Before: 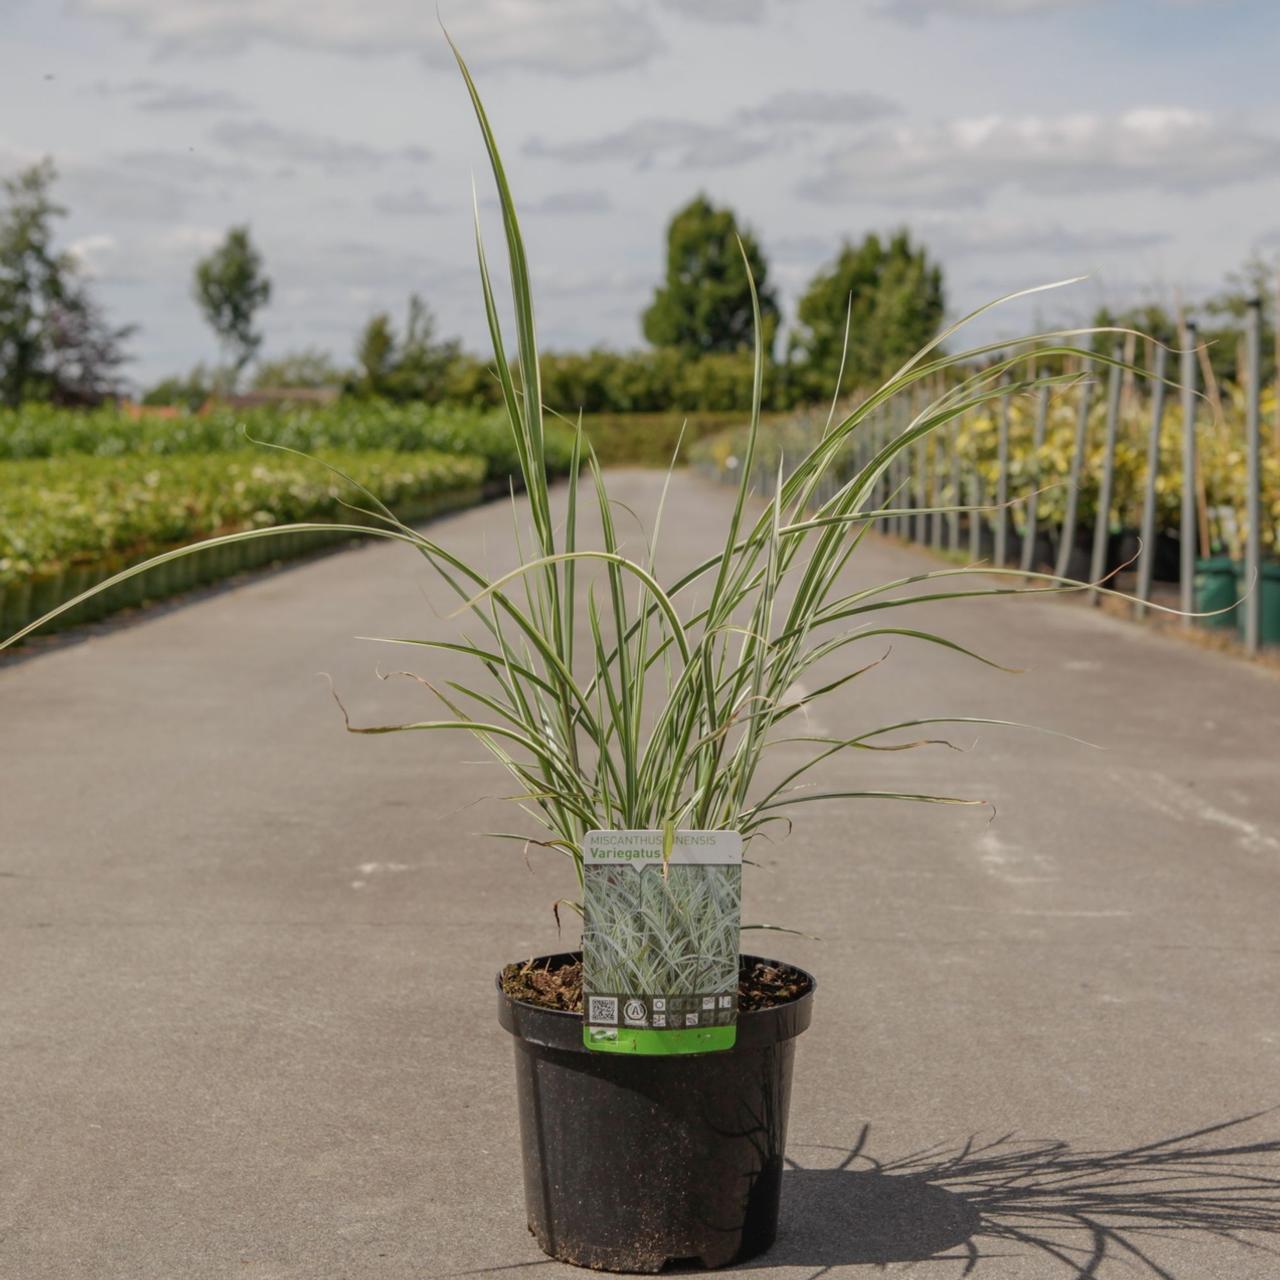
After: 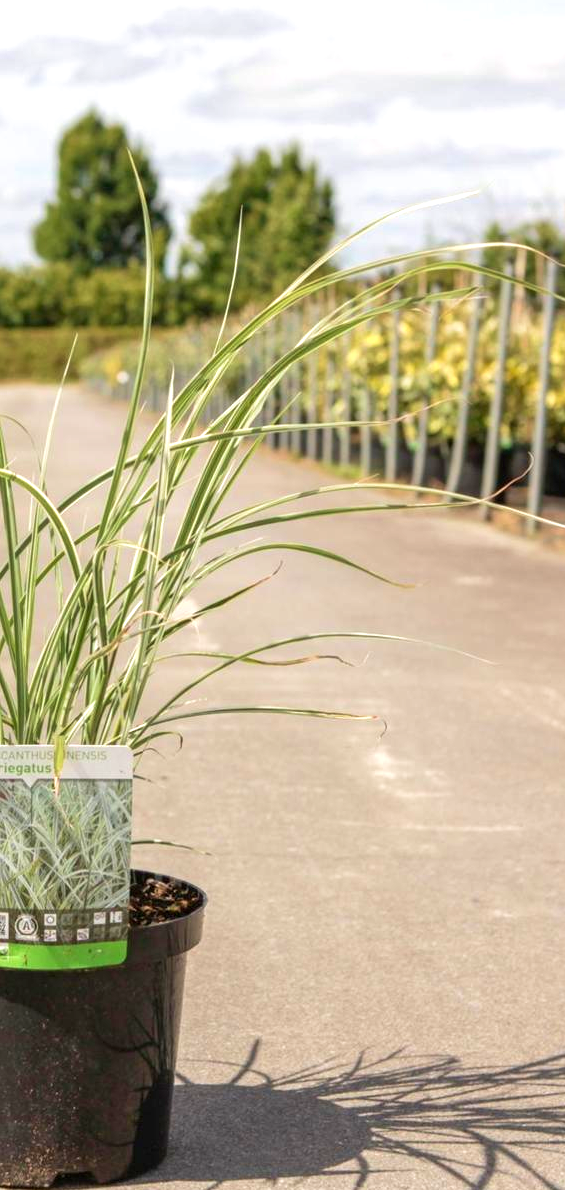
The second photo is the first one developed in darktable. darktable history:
exposure: black level correction 0.001, exposure 1 EV, compensate highlight preservation false
crop: left 47.628%, top 6.643%, right 7.874%
velvia: on, module defaults
